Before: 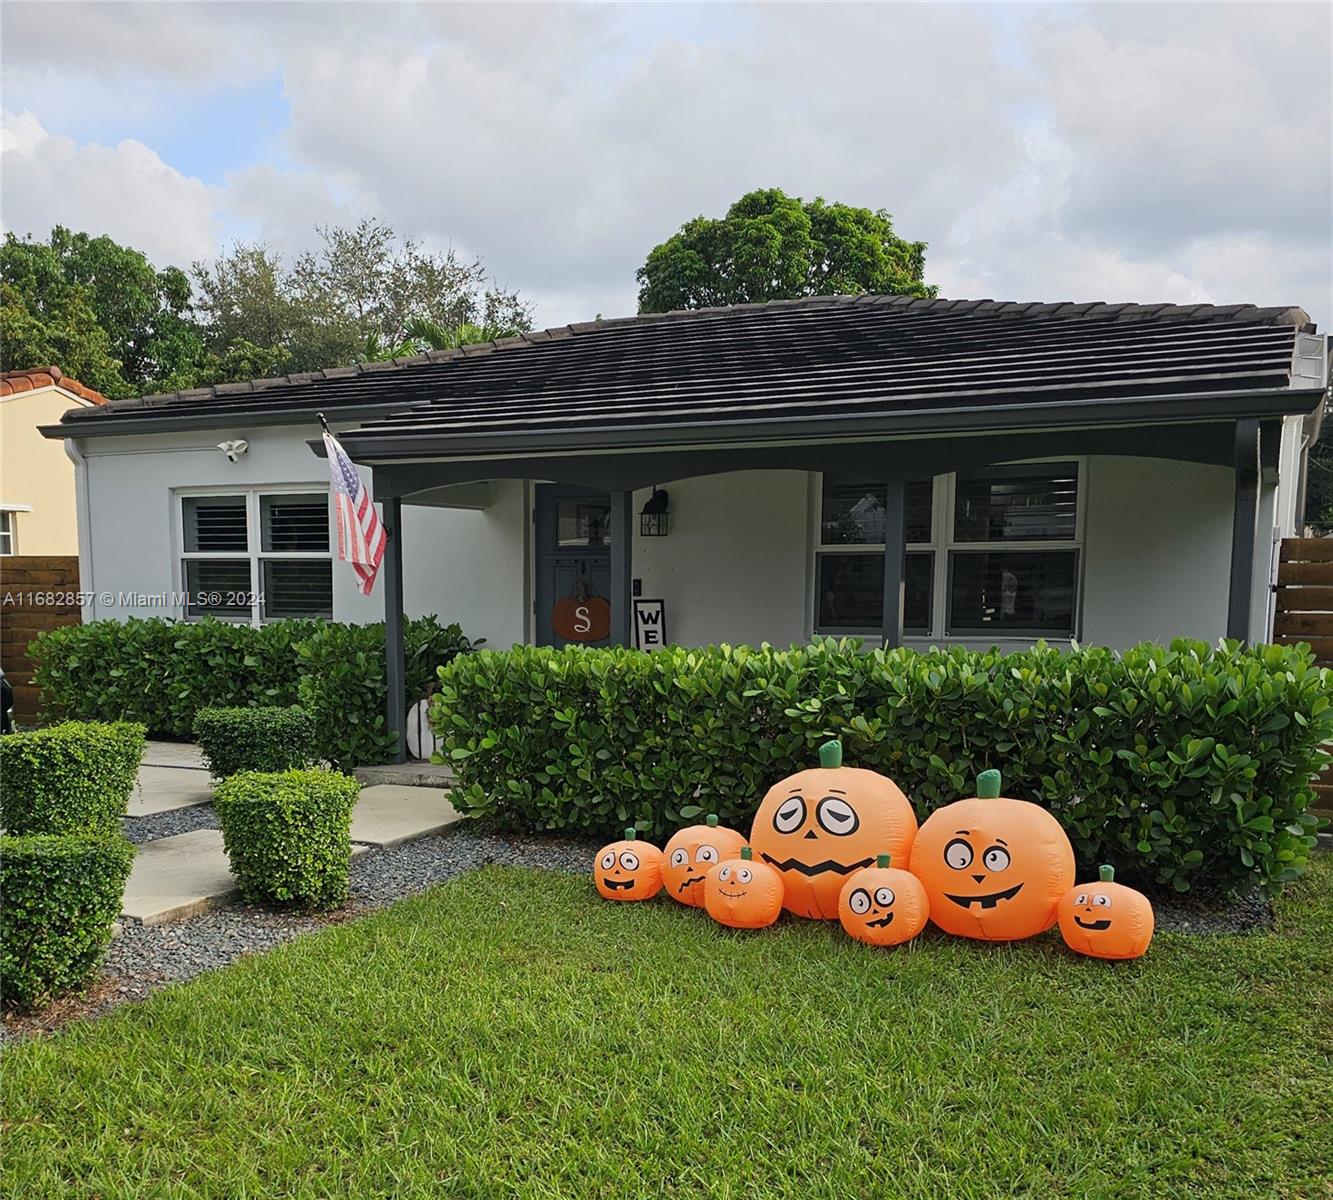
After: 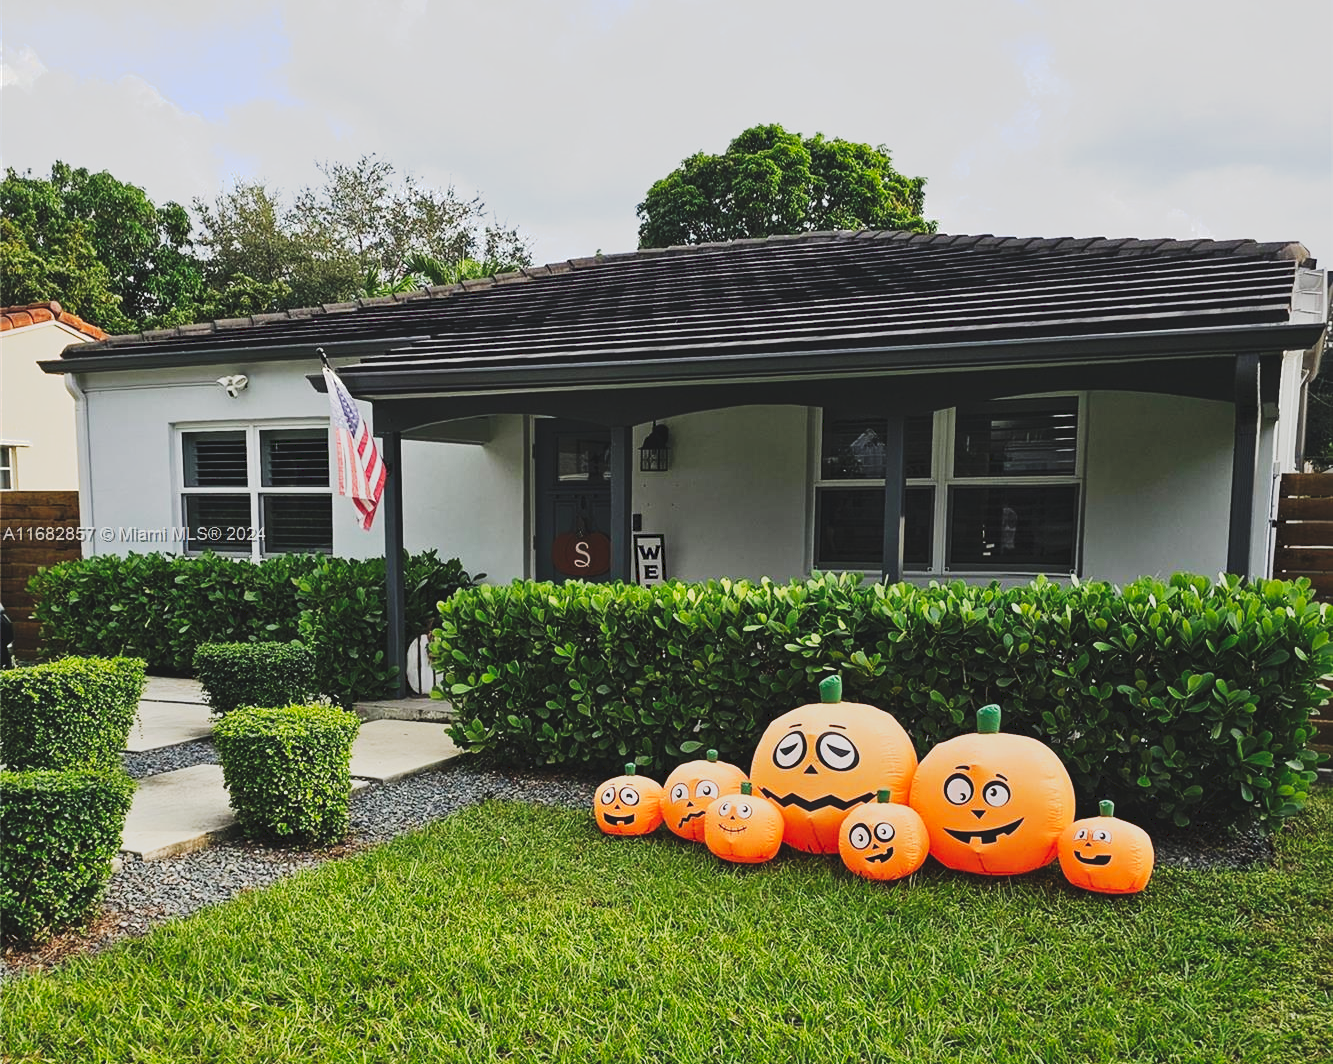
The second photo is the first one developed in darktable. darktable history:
tone curve: curves: ch0 [(0, 0) (0.003, 0.108) (0.011, 0.113) (0.025, 0.113) (0.044, 0.121) (0.069, 0.132) (0.1, 0.145) (0.136, 0.158) (0.177, 0.182) (0.224, 0.215) (0.277, 0.27) (0.335, 0.341) (0.399, 0.424) (0.468, 0.528) (0.543, 0.622) (0.623, 0.721) (0.709, 0.79) (0.801, 0.846) (0.898, 0.871) (1, 1)], preserve colors none
local contrast: mode bilateral grid, contrast 24, coarseness 50, detail 123%, midtone range 0.2
crop and rotate: top 5.478%, bottom 5.827%
